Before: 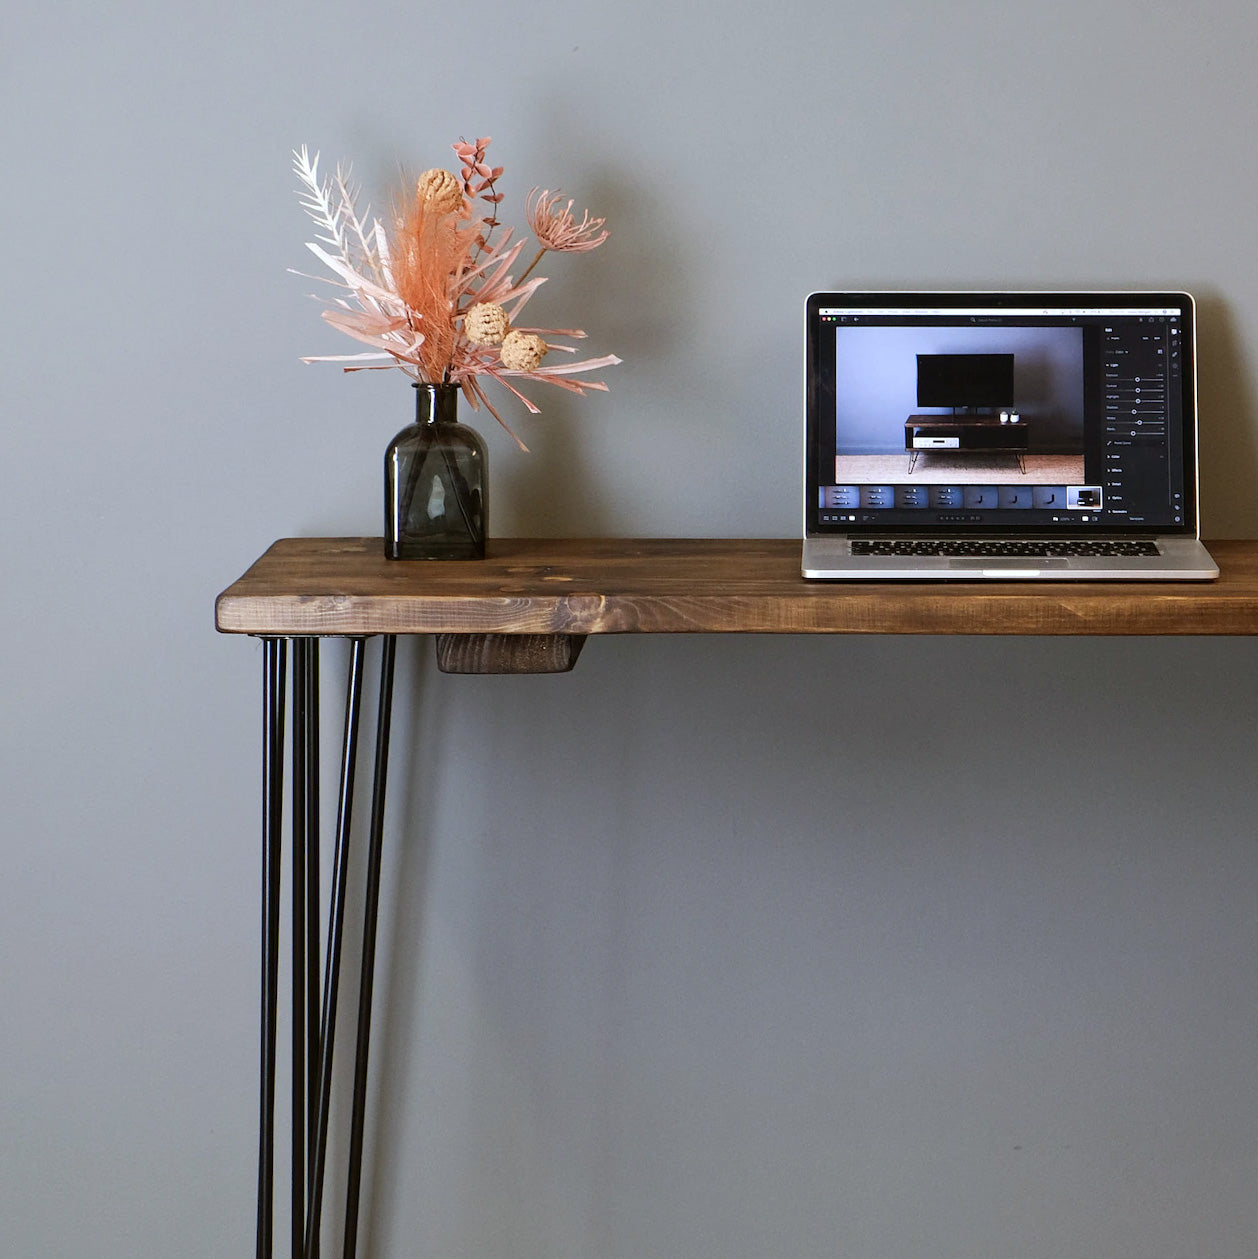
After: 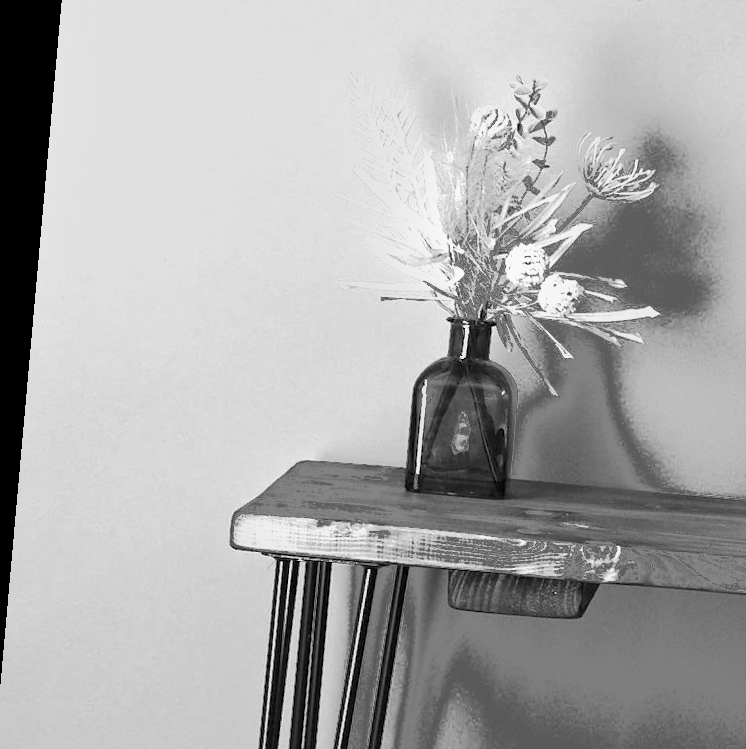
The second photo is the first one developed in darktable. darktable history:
exposure: black level correction 0.001, exposure 1.116 EV, compensate highlight preservation false
crop and rotate: left 3.047%, top 7.509%, right 42.236%, bottom 37.598%
rotate and perspective: rotation 5.12°, automatic cropping off
fill light: exposure -0.73 EV, center 0.69, width 2.2
monochrome: a 26.22, b 42.67, size 0.8
color balance: input saturation 80.07%
tone curve: curves: ch0 [(0, 0) (0.003, 0.018) (0.011, 0.024) (0.025, 0.038) (0.044, 0.067) (0.069, 0.098) (0.1, 0.13) (0.136, 0.165) (0.177, 0.205) (0.224, 0.249) (0.277, 0.304) (0.335, 0.365) (0.399, 0.432) (0.468, 0.505) (0.543, 0.579) (0.623, 0.652) (0.709, 0.725) (0.801, 0.802) (0.898, 0.876) (1, 1)], preserve colors none
